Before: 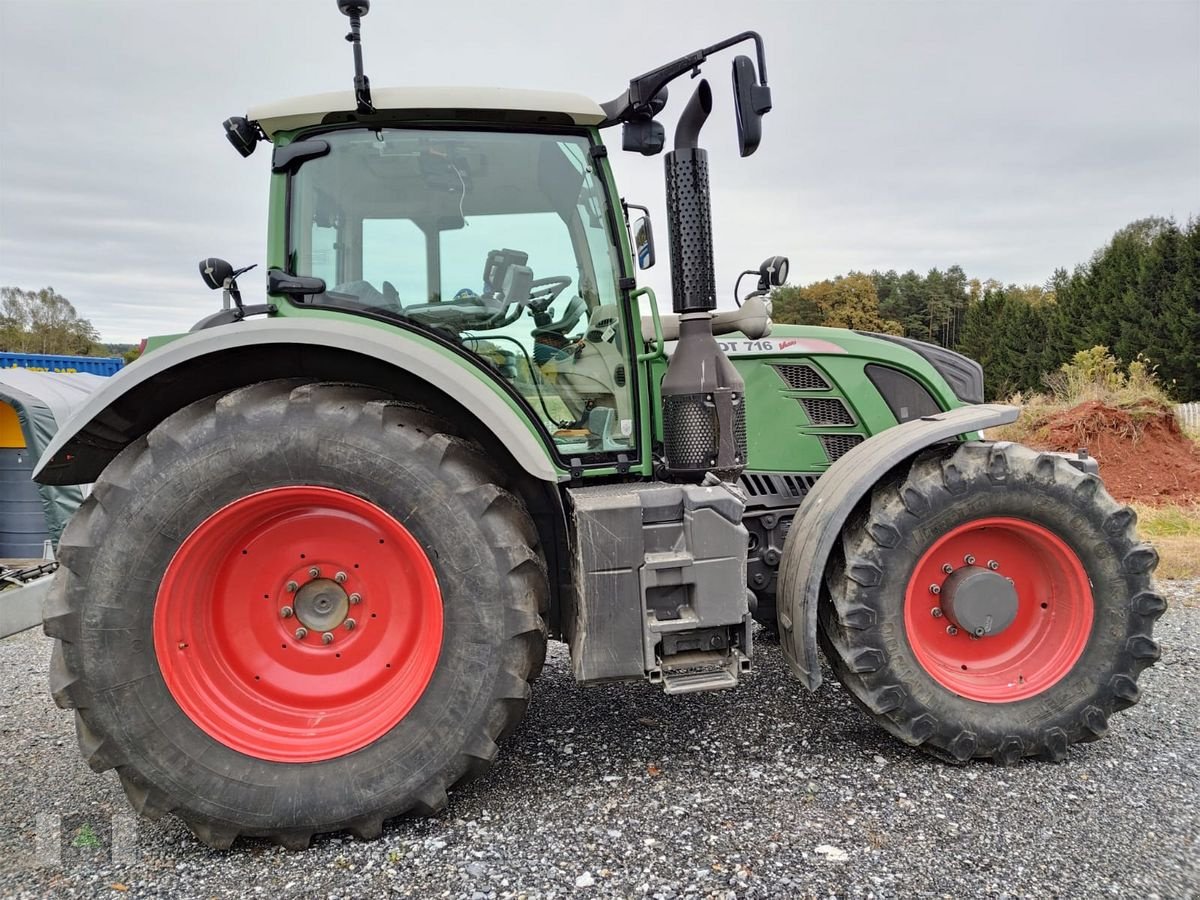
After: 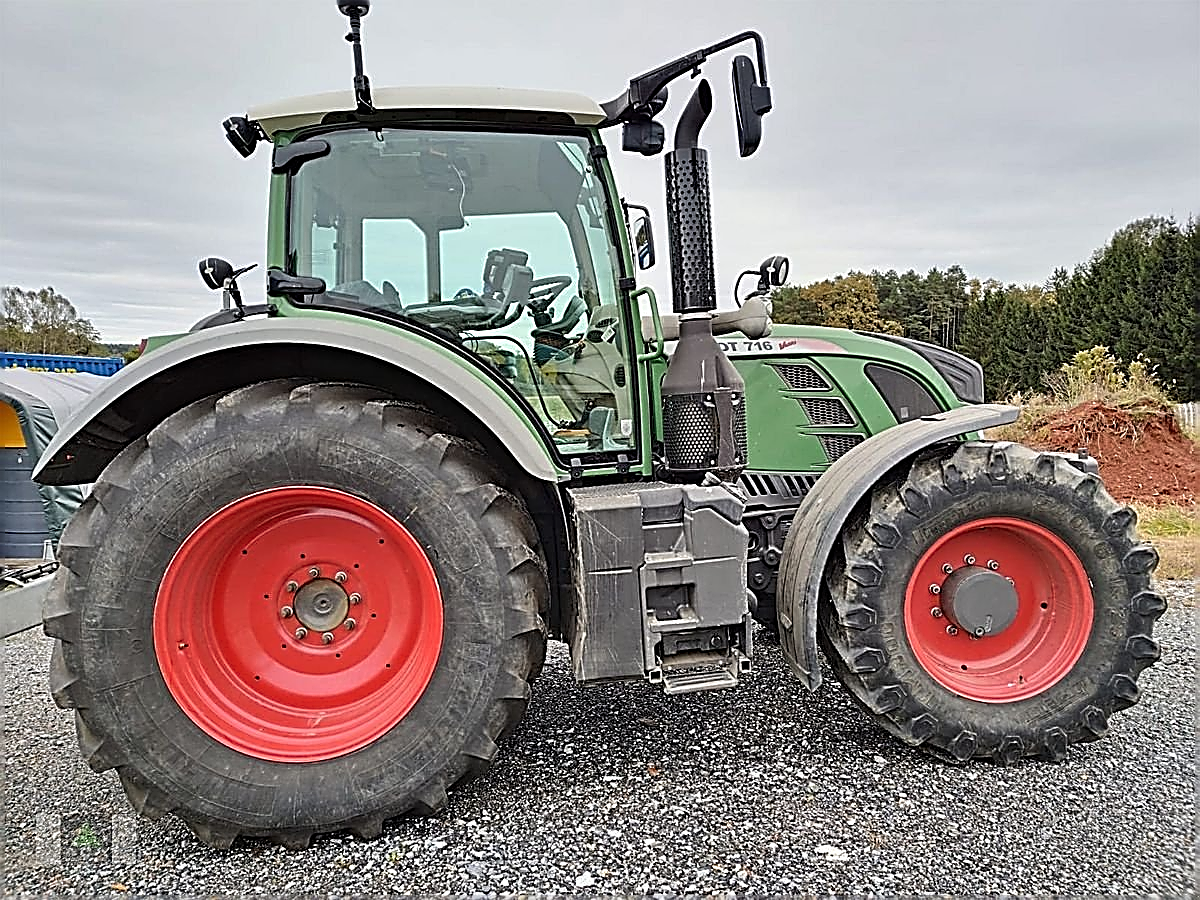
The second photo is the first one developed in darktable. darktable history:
sharpen: amount 2
shadows and highlights: shadows 37.27, highlights -28.18, soften with gaussian
